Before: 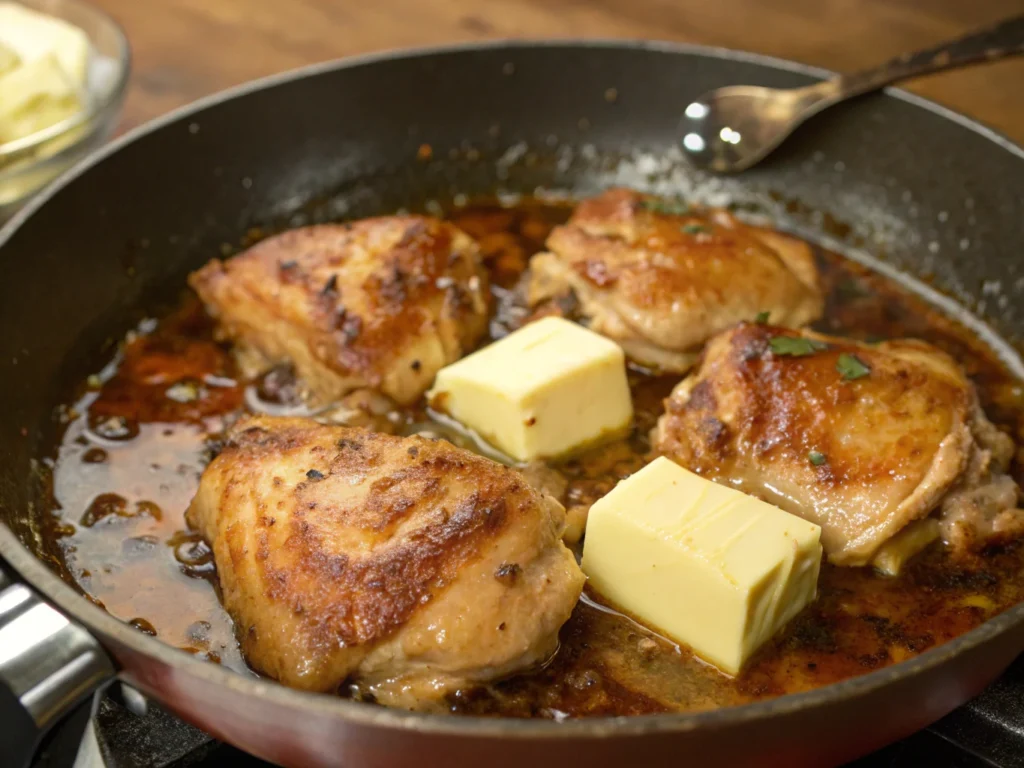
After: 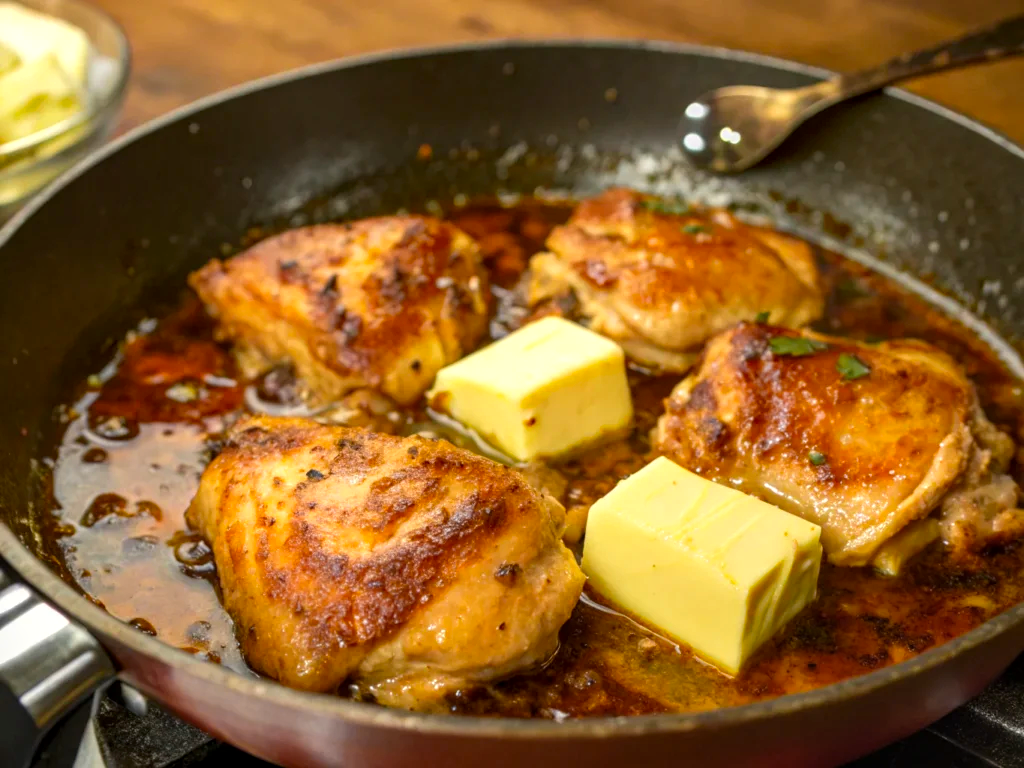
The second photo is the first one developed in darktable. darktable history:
shadows and highlights: shadows 12, white point adjustment 1.2, soften with gaussian
color zones: curves: ch0 [(0.224, 0.526) (0.75, 0.5)]; ch1 [(0.055, 0.526) (0.224, 0.761) (0.377, 0.526) (0.75, 0.5)]
local contrast: on, module defaults
